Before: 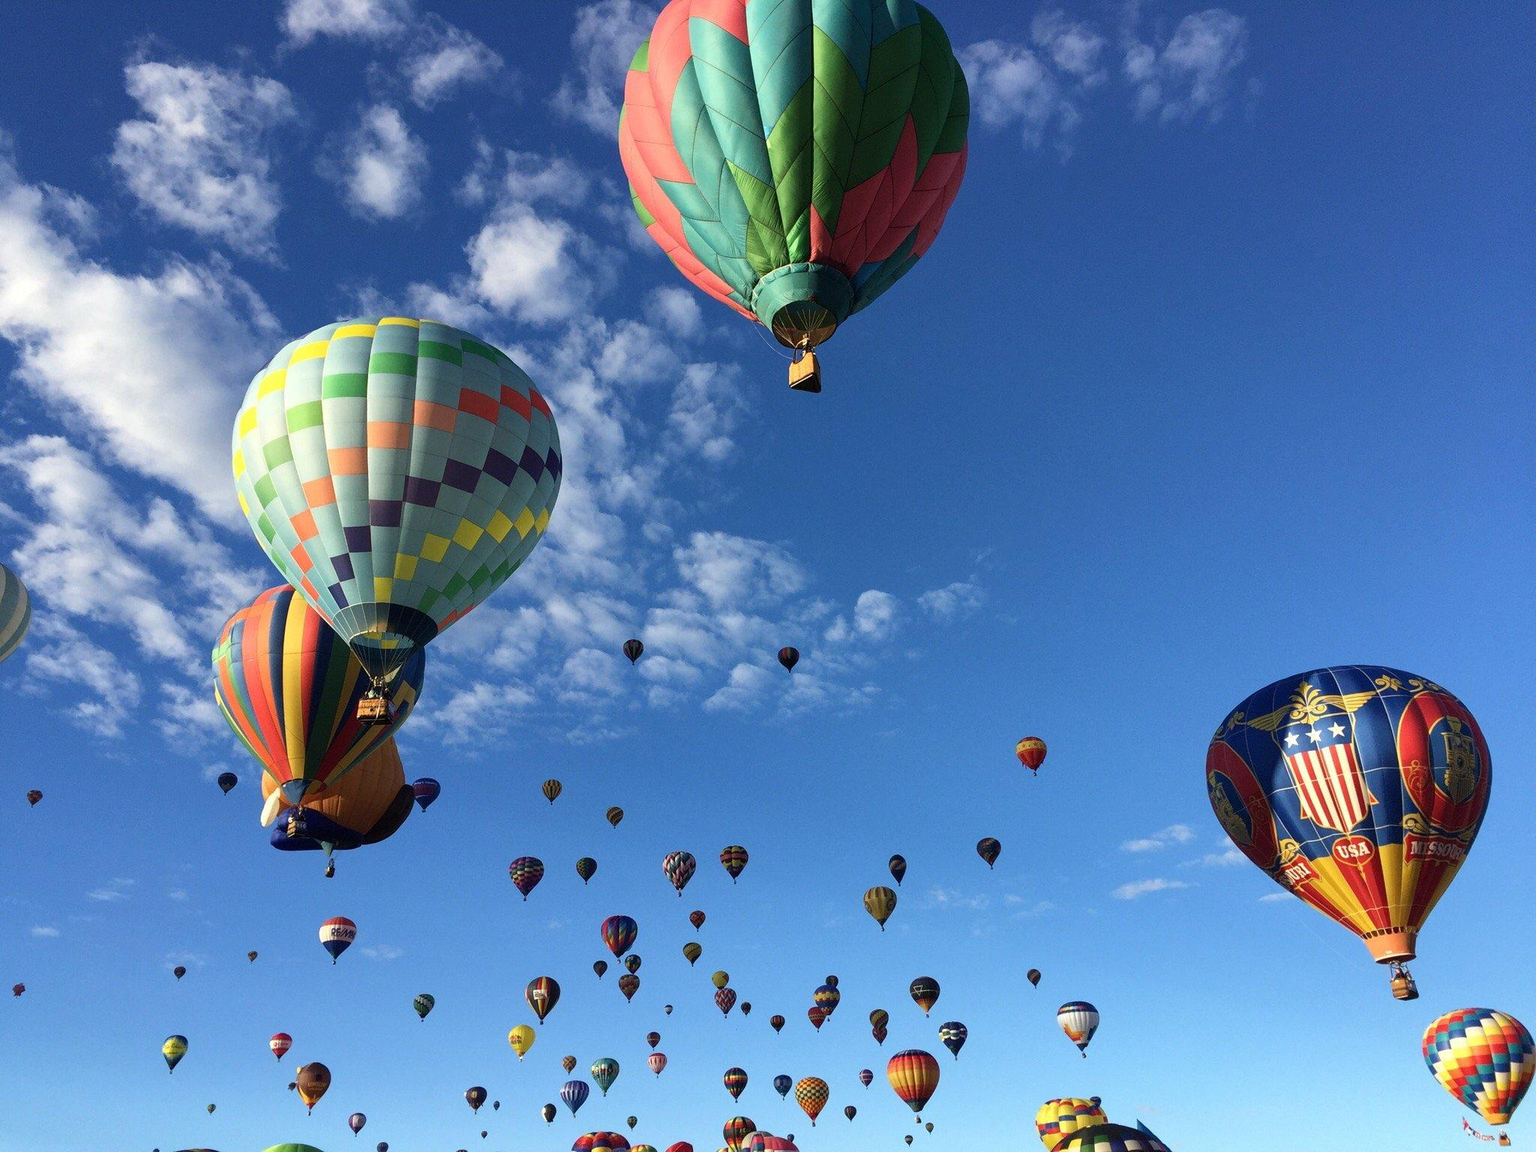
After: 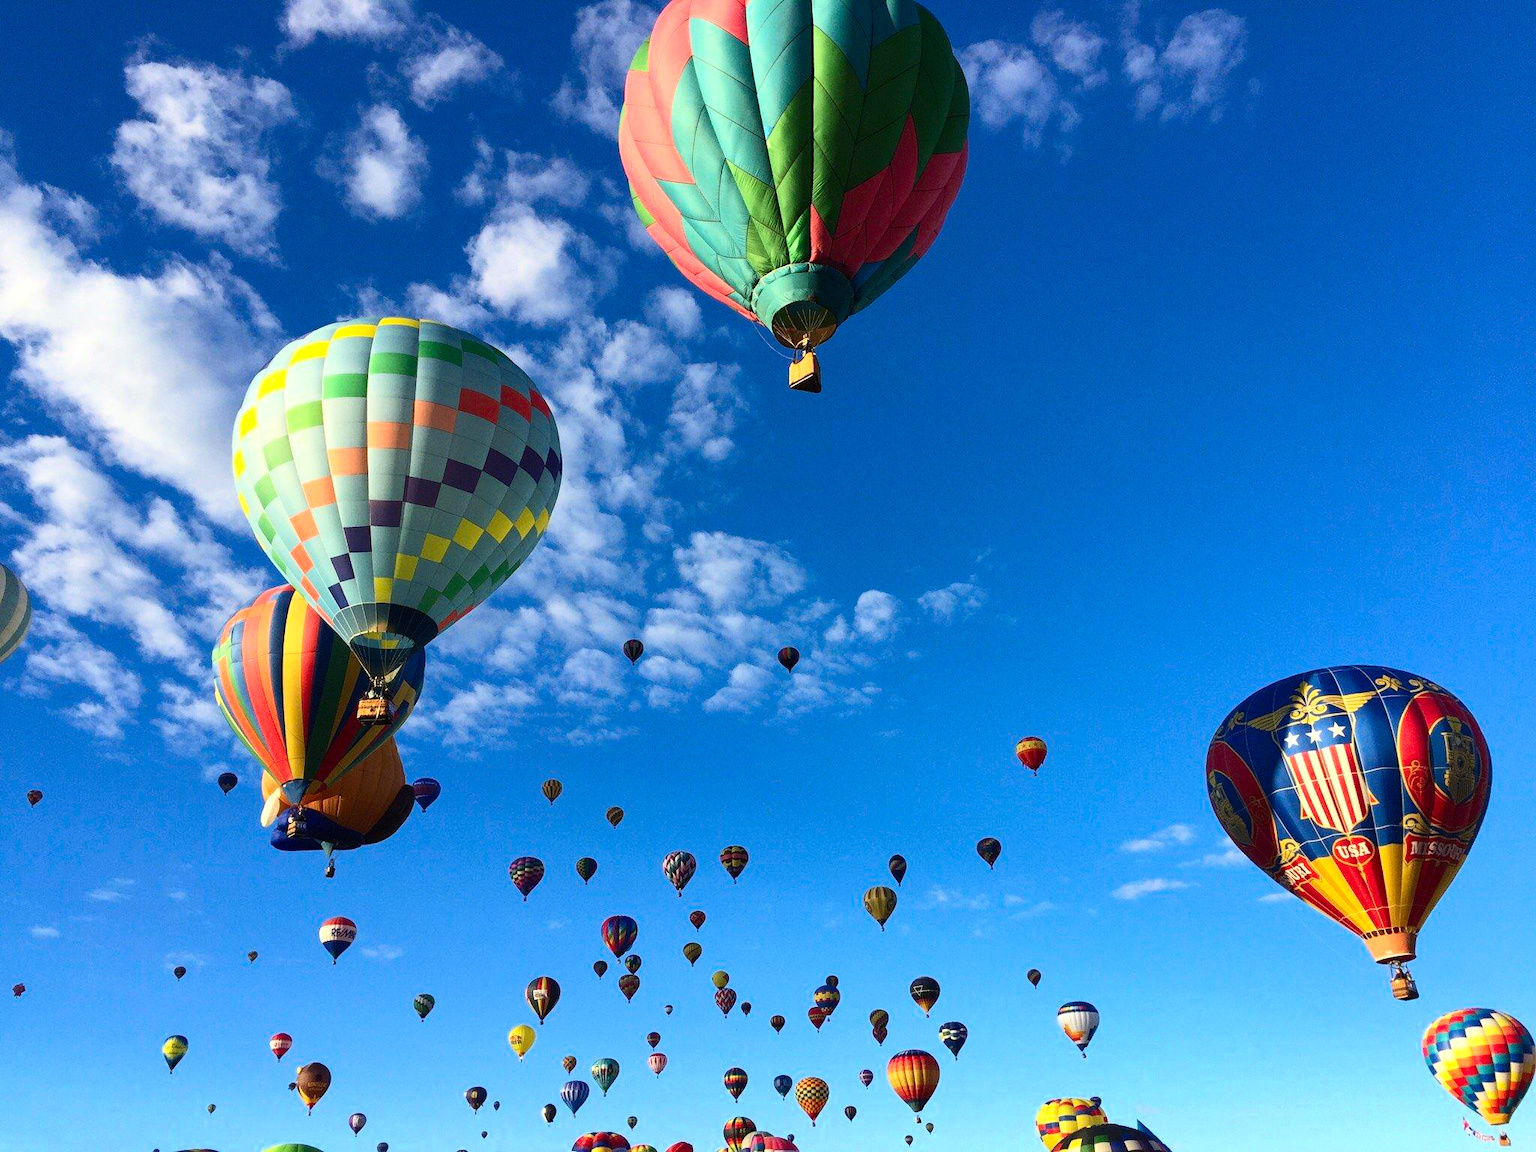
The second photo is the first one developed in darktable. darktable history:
color zones: curves: ch0 [(0, 0.5) (0.143, 0.5) (0.286, 0.5) (0.429, 0.5) (0.62, 0.489) (0.714, 0.445) (0.844, 0.496) (1, 0.5)]; ch1 [(0, 0.5) (0.143, 0.5) (0.286, 0.5) (0.429, 0.5) (0.571, 0.5) (0.714, 0.523) (0.857, 0.5) (1, 0.5)]
contrast brightness saturation: contrast 0.23, brightness 0.1, saturation 0.29
